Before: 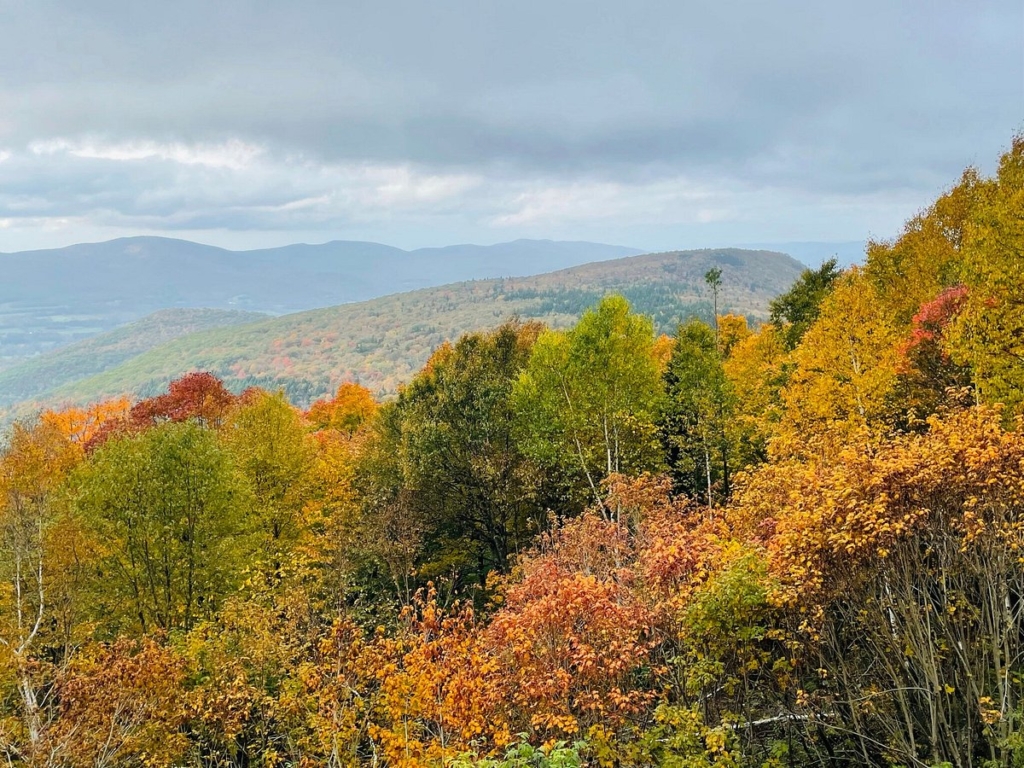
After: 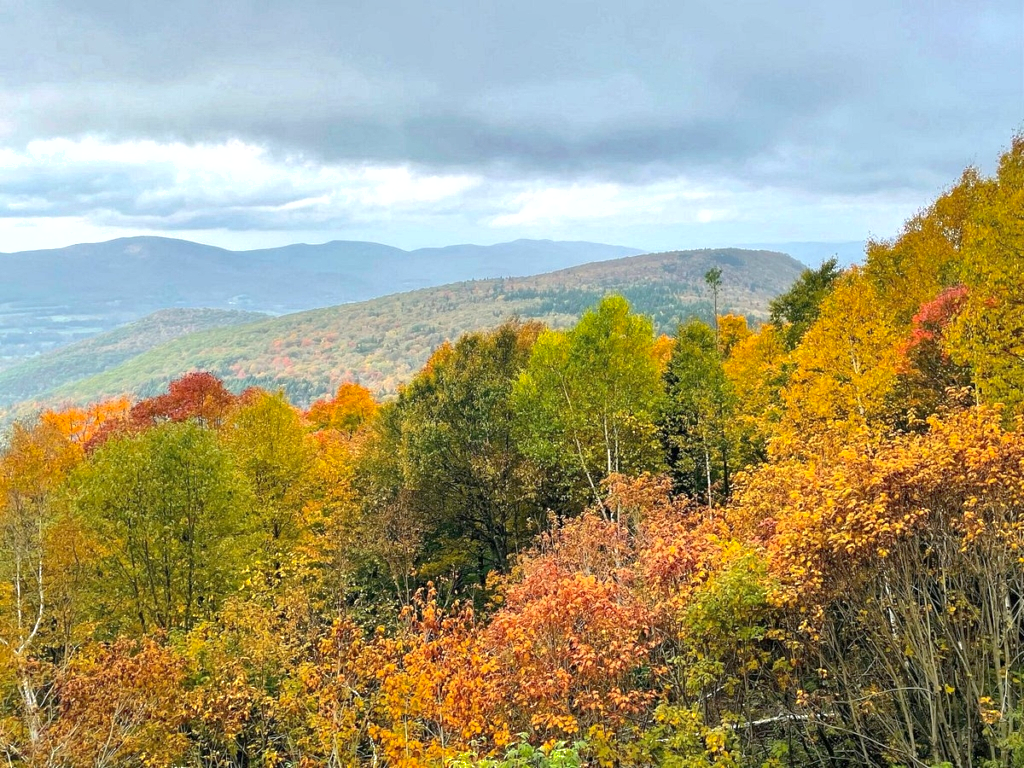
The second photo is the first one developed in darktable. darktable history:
exposure: black level correction 0.001, exposure 0.5 EV, compensate exposure bias true, compensate highlight preservation false
shadows and highlights: on, module defaults
